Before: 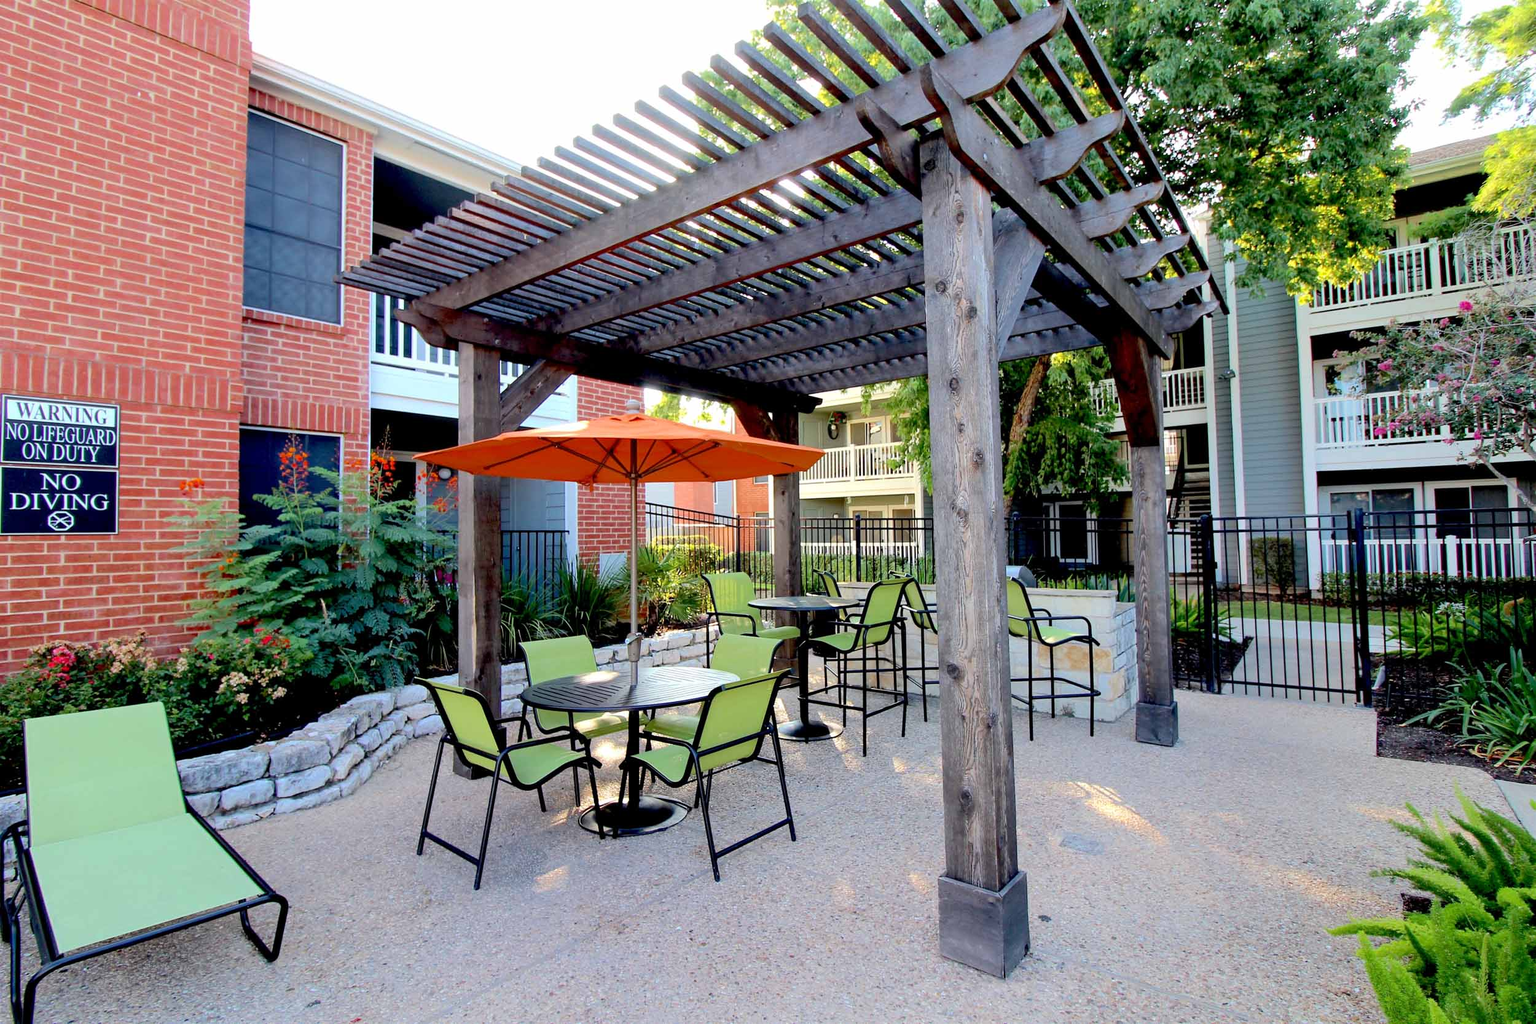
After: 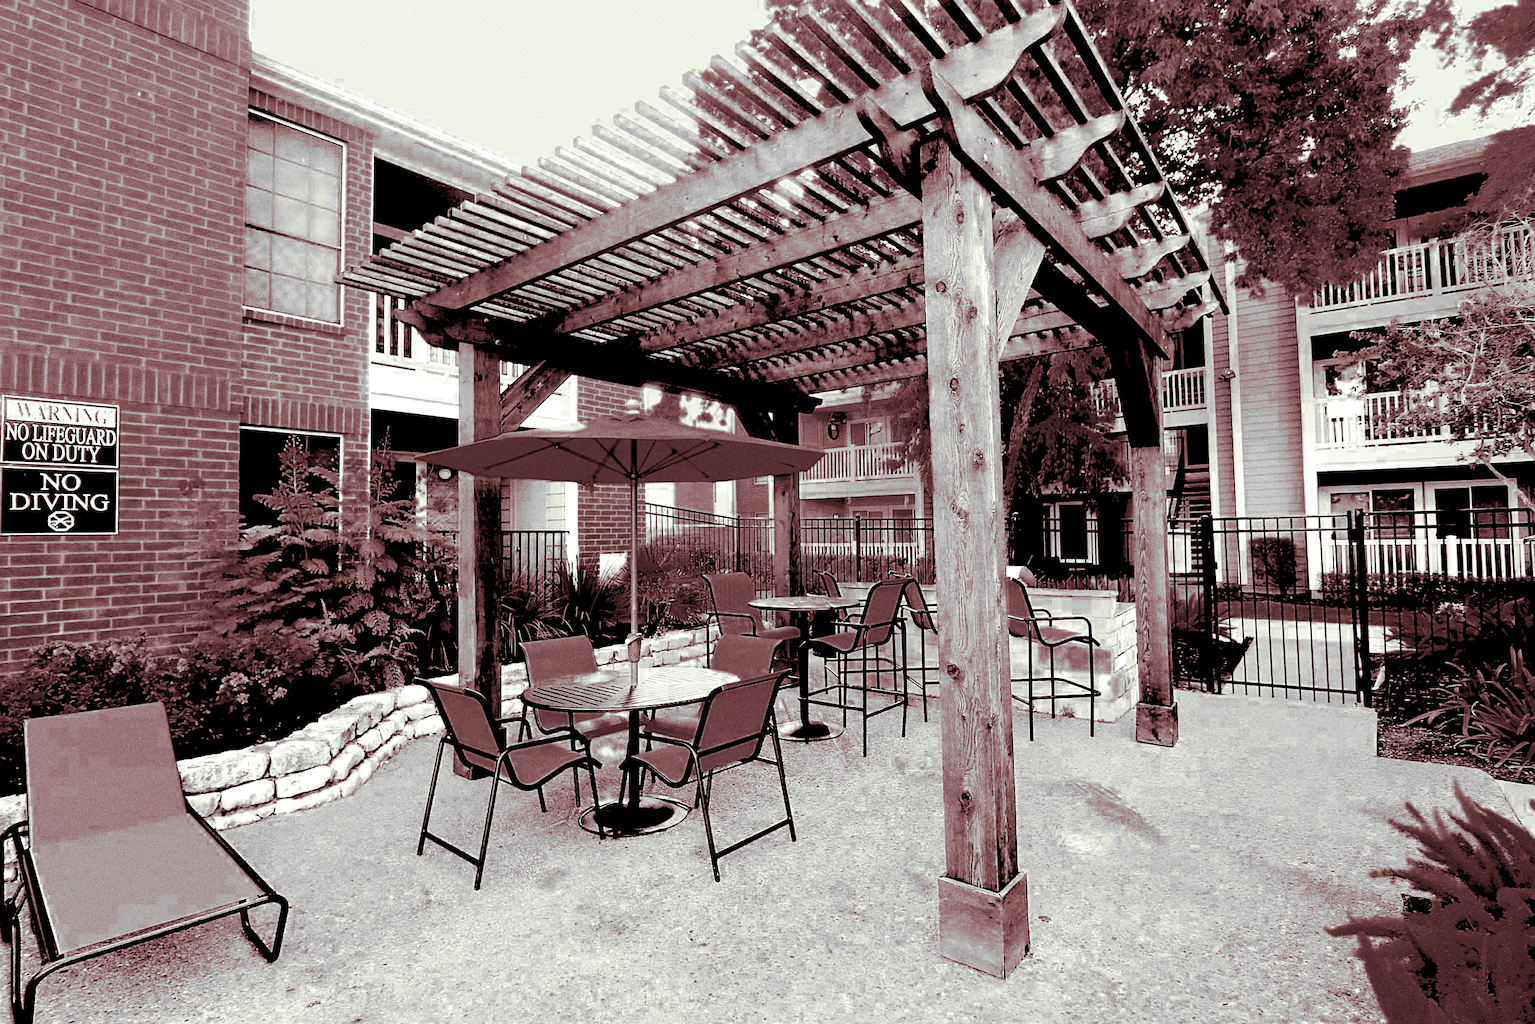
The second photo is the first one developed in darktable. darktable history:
split-toning: compress 20%
color correction: highlights a* 6.27, highlights b* 8.19, shadows a* 5.94, shadows b* 7.23, saturation 0.9
sharpen: on, module defaults
grain: coarseness 0.09 ISO, strength 40%
color zones: curves: ch0 [(0.287, 0.048) (0.493, 0.484) (0.737, 0.816)]; ch1 [(0, 0) (0.143, 0) (0.286, 0) (0.429, 0) (0.571, 0) (0.714, 0) (0.857, 0)]
color balance rgb: shadows lift › chroma 2%, shadows lift › hue 185.64°, power › luminance 1.48%, highlights gain › chroma 3%, highlights gain › hue 54.51°, global offset › luminance -0.4%, perceptual saturation grading › highlights -18.47%, perceptual saturation grading › mid-tones 6.62%, perceptual saturation grading › shadows 28.22%, perceptual brilliance grading › highlights 15.68%, perceptual brilliance grading › shadows -14.29%, global vibrance 25.96%, contrast 6.45%
contrast brightness saturation: brightness 0.28
exposure: black level correction 0.025, exposure 0.182 EV, compensate highlight preservation false
